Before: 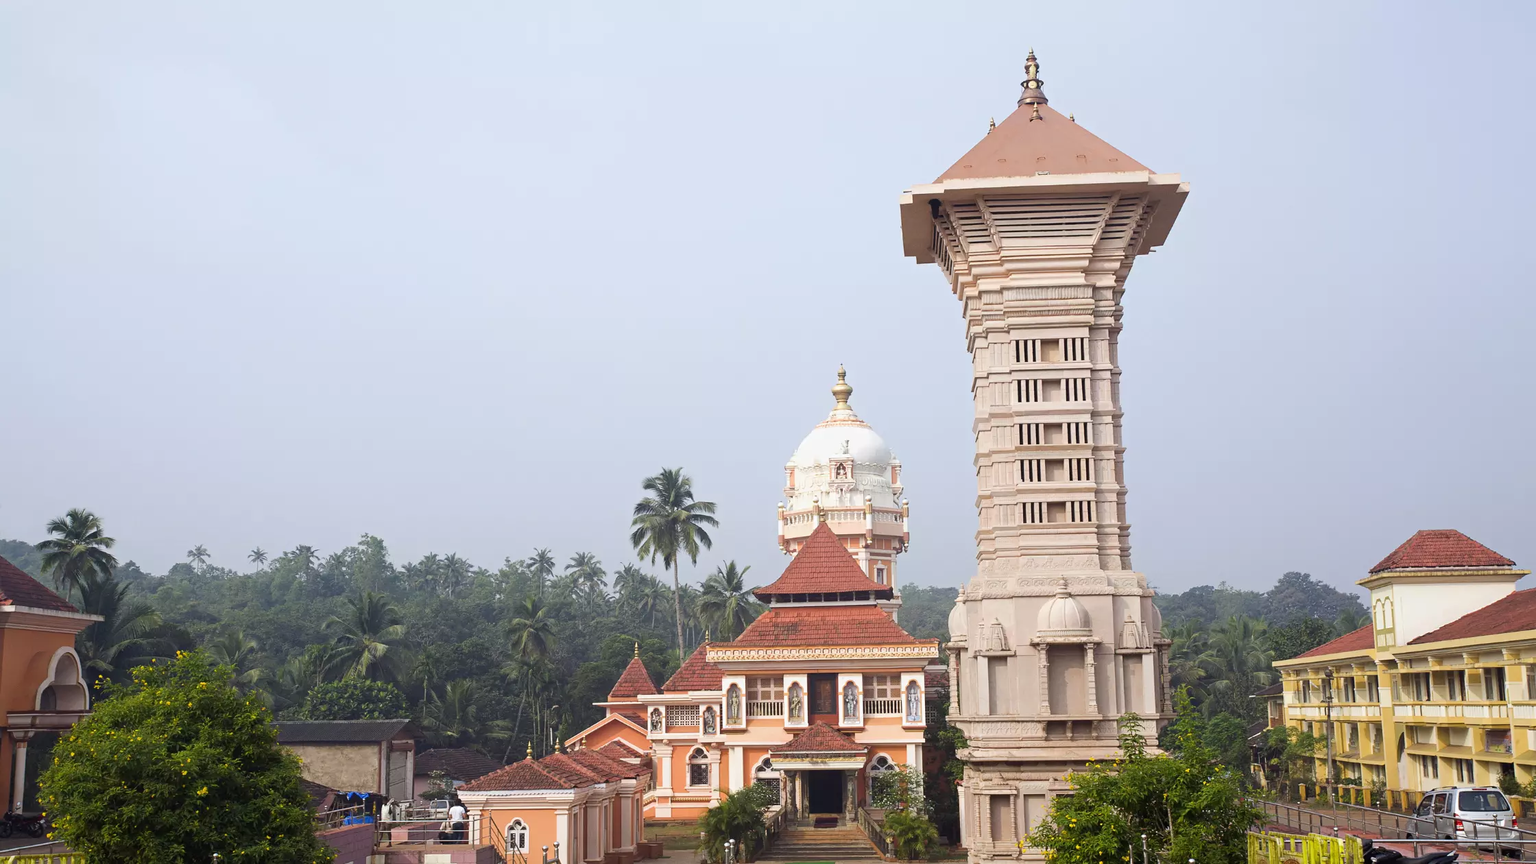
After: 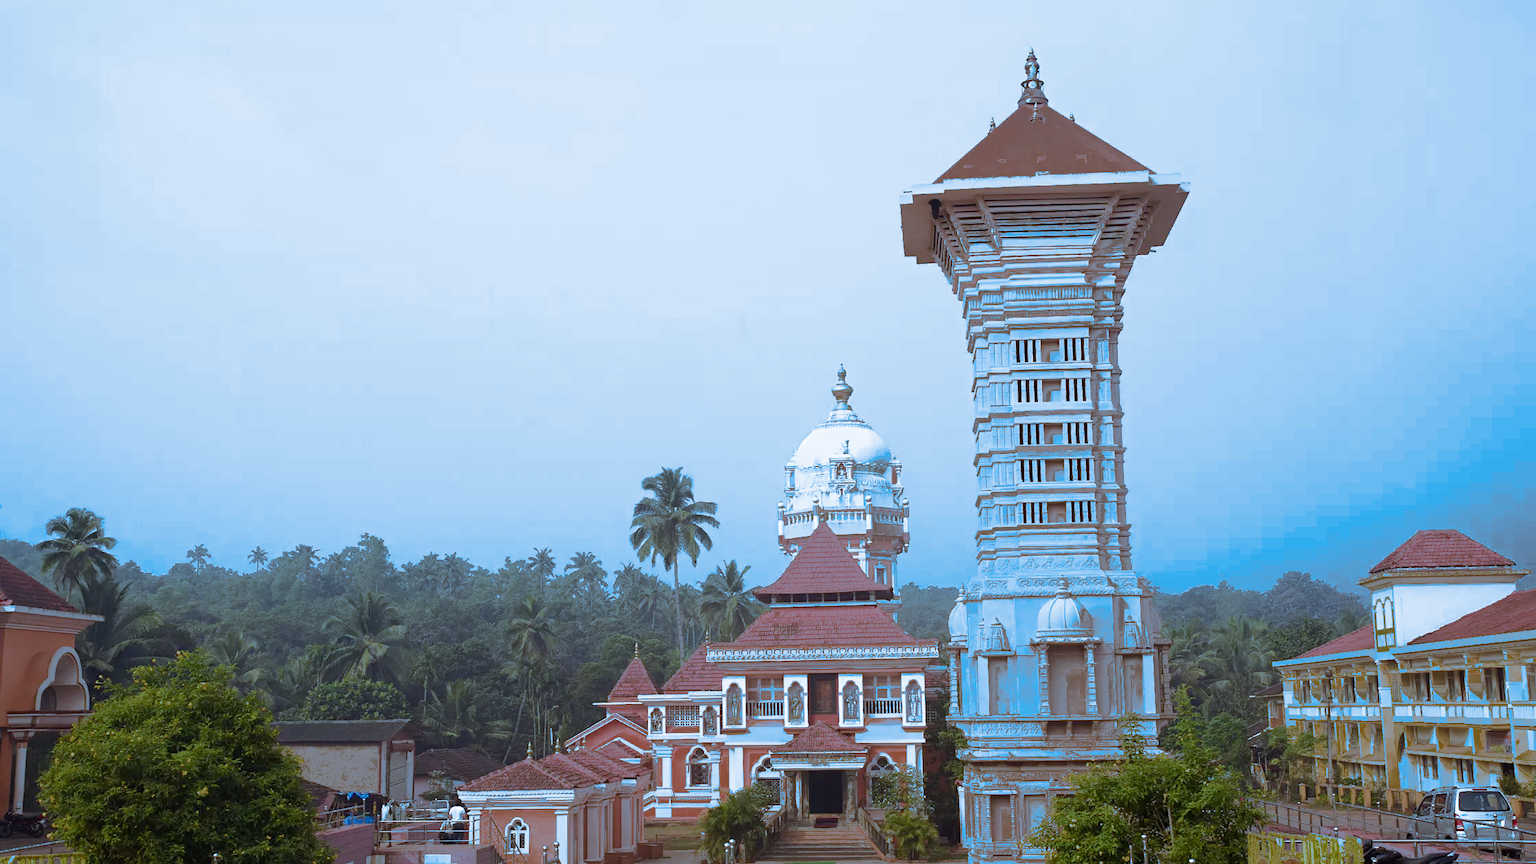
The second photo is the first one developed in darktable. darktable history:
split-toning: shadows › hue 220°, shadows › saturation 0.64, highlights › hue 220°, highlights › saturation 0.64, balance 0, compress 5.22%
color balance rgb: perceptual saturation grading › global saturation 10%, global vibrance 10%
fill light: exposure -0.73 EV, center 0.69, width 2.2
